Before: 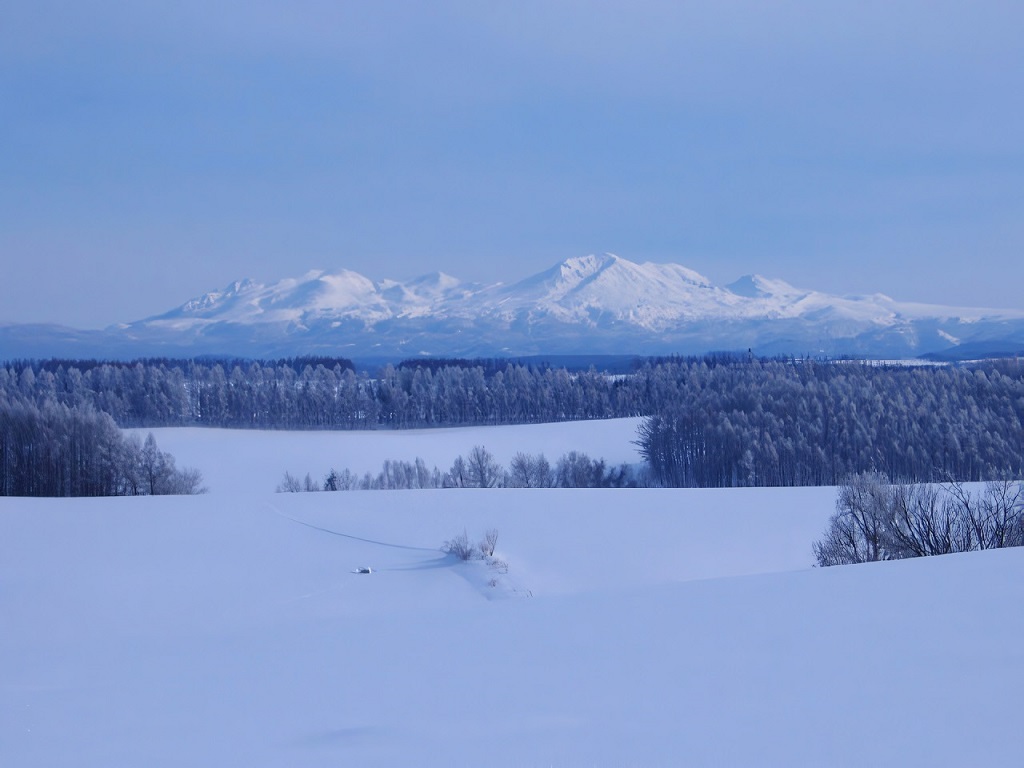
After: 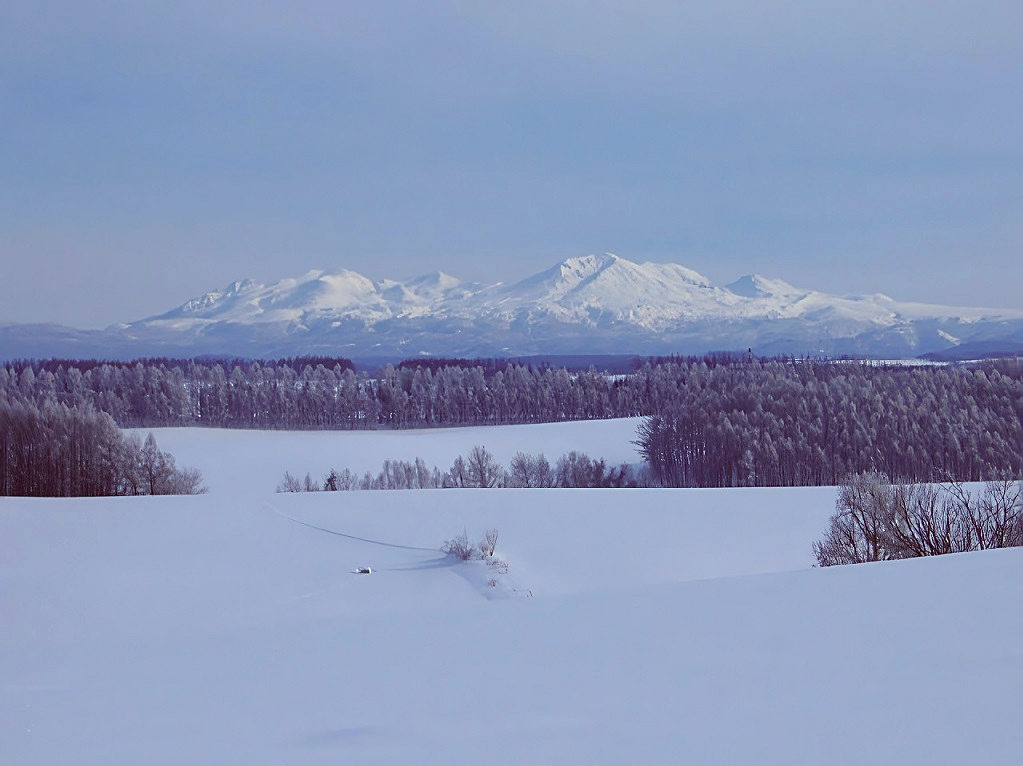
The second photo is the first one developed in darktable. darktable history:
sharpen: on, module defaults
contrast brightness saturation: contrast 0.04, saturation 0.16
color correction: highlights a* -5.94, highlights b* 9.48, shadows a* 10.12, shadows b* 23.94
crop: top 0.05%, bottom 0.098%
